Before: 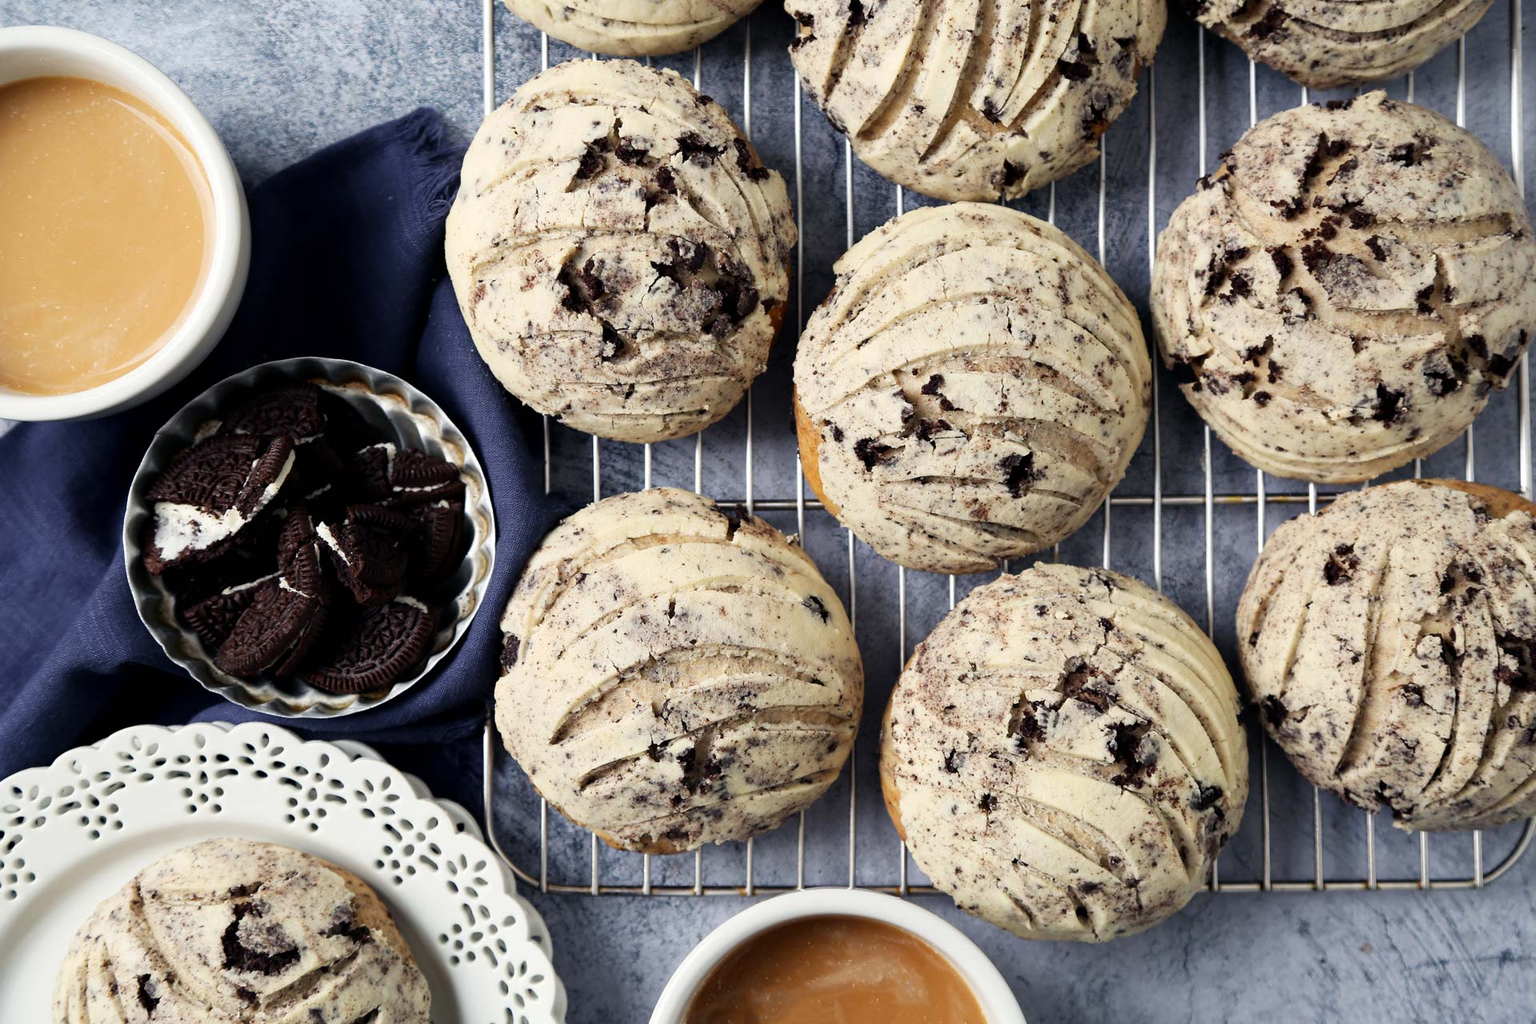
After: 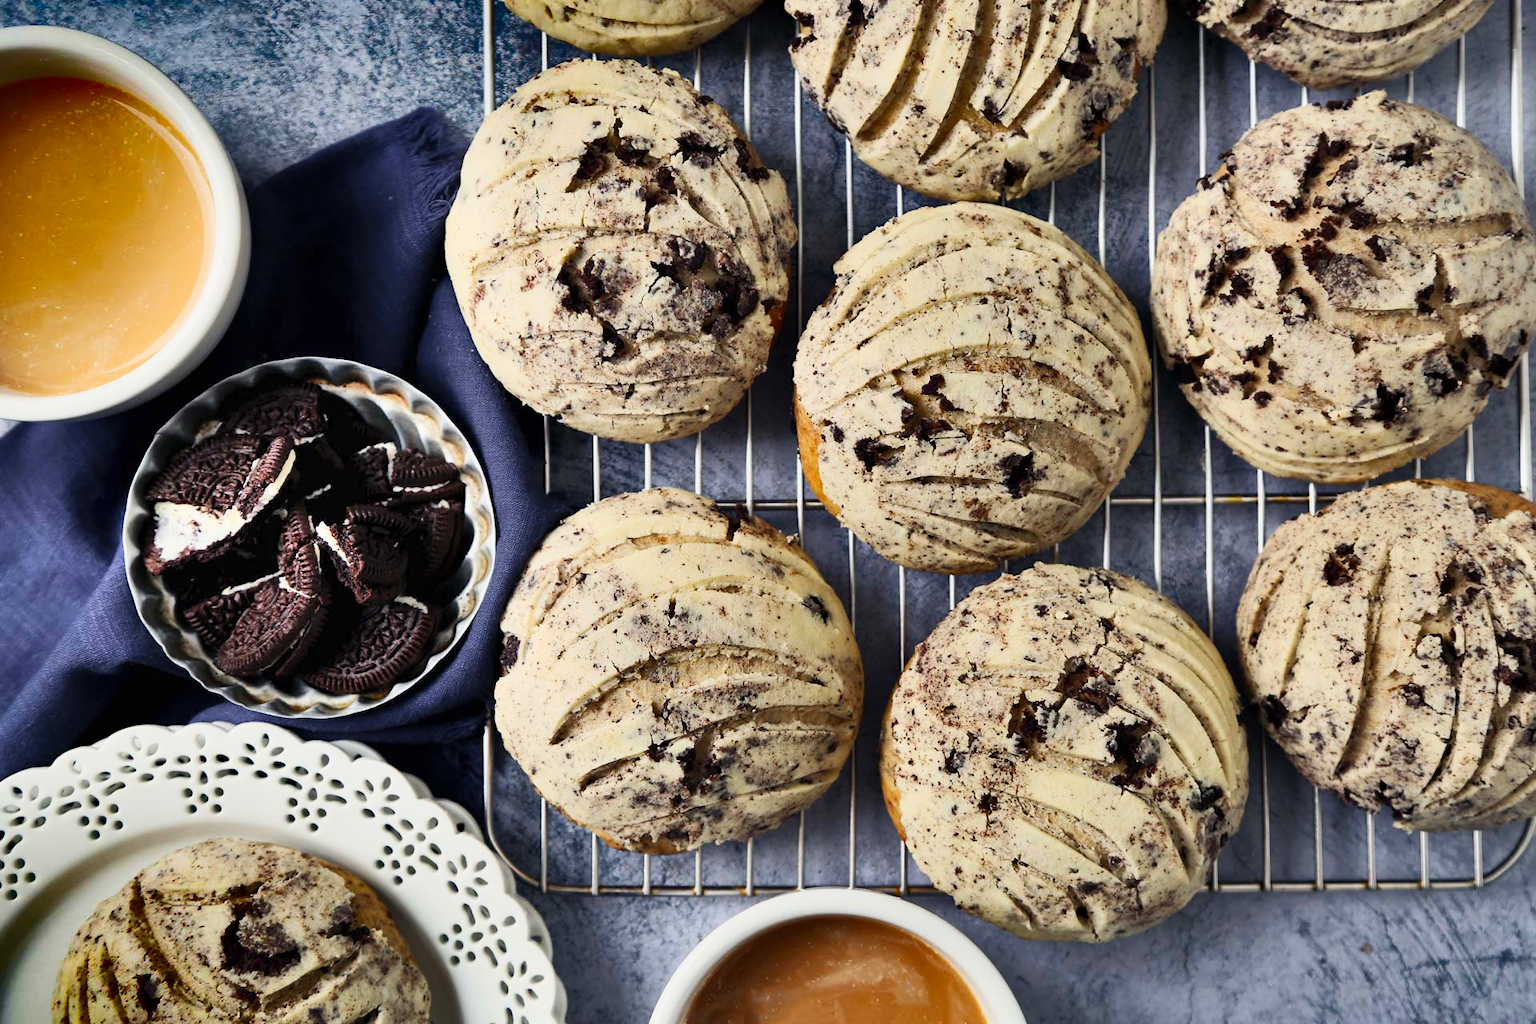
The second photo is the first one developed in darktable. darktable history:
shadows and highlights: radius 123.98, shadows 100, white point adjustment -3, highlights -100, highlights color adjustment 89.84%, soften with gaussian
contrast brightness saturation: contrast 0.2, brightness 0.15, saturation 0.14
